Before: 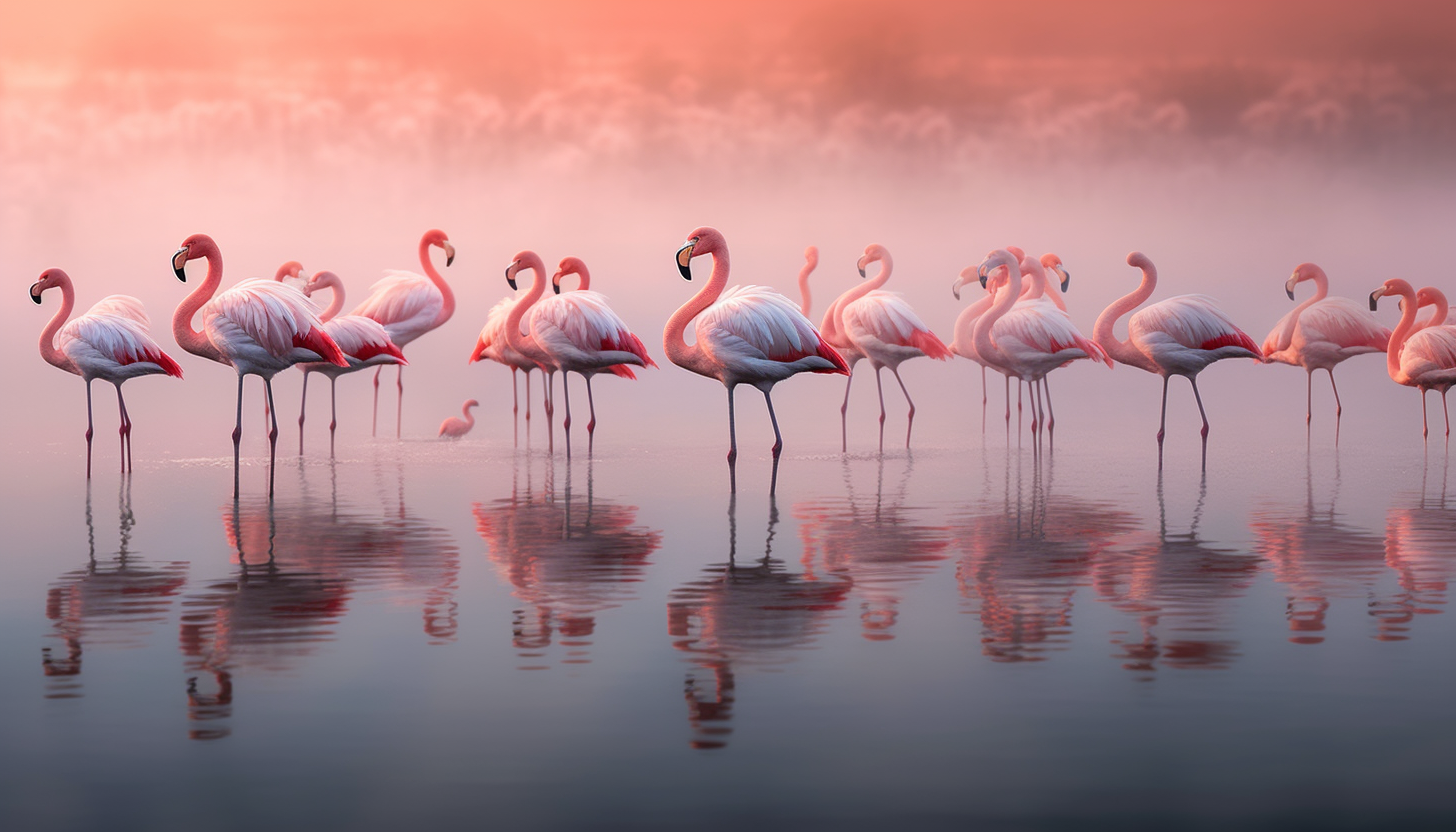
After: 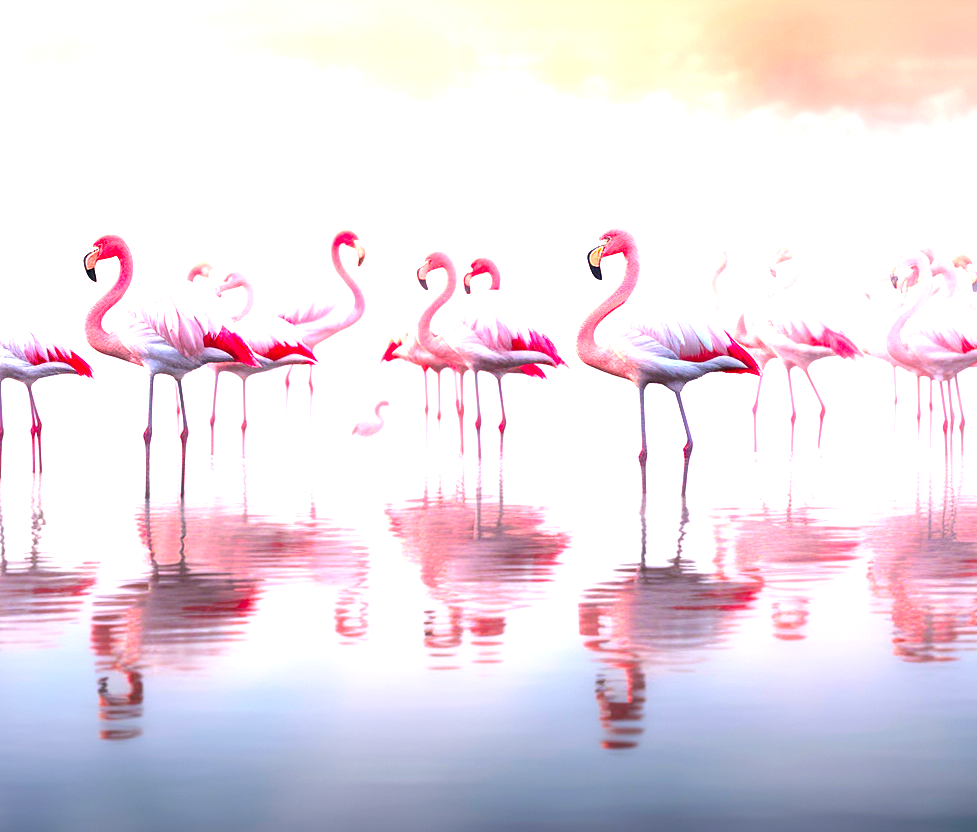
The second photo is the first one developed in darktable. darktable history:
crop and rotate: left 6.168%, right 26.709%
tone equalizer: on, module defaults
exposure: exposure 2.245 EV, compensate highlight preservation false
contrast brightness saturation: brightness -0.018, saturation 0.345
